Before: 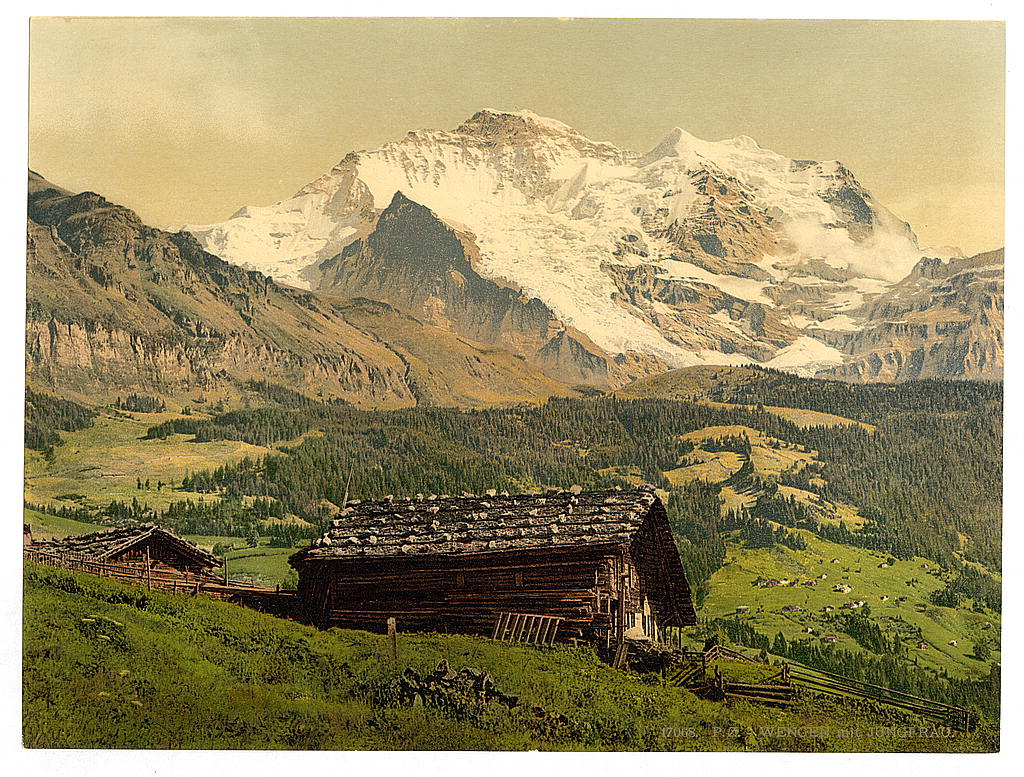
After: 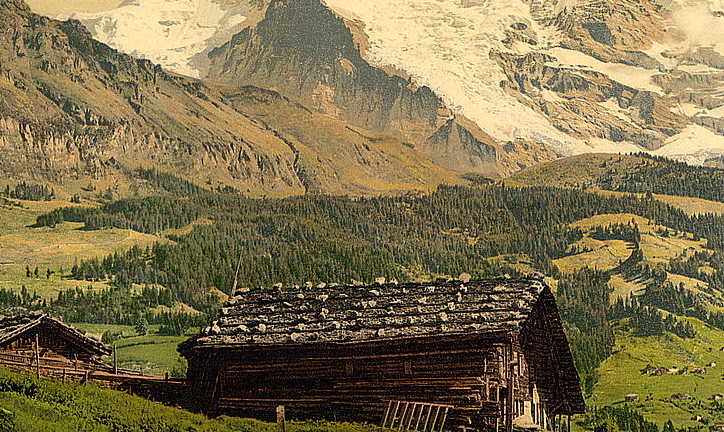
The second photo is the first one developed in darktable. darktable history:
crop: left 10.933%, top 27.355%, right 18.311%, bottom 16.958%
